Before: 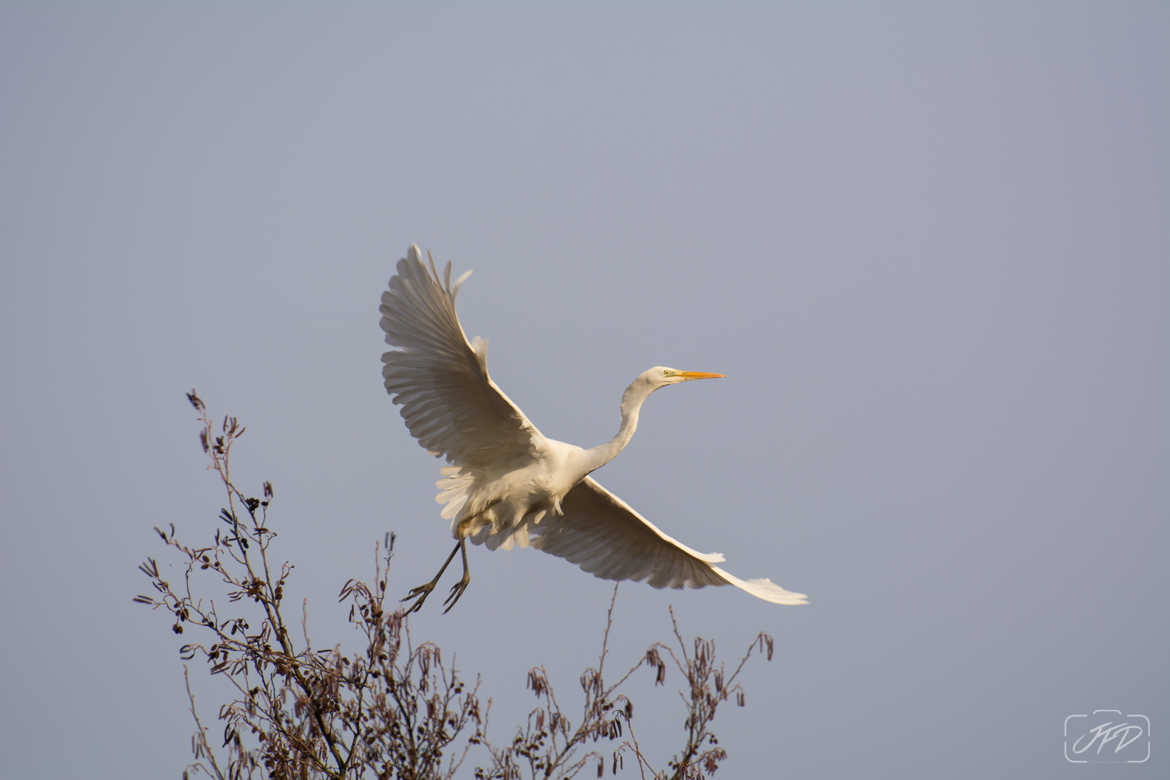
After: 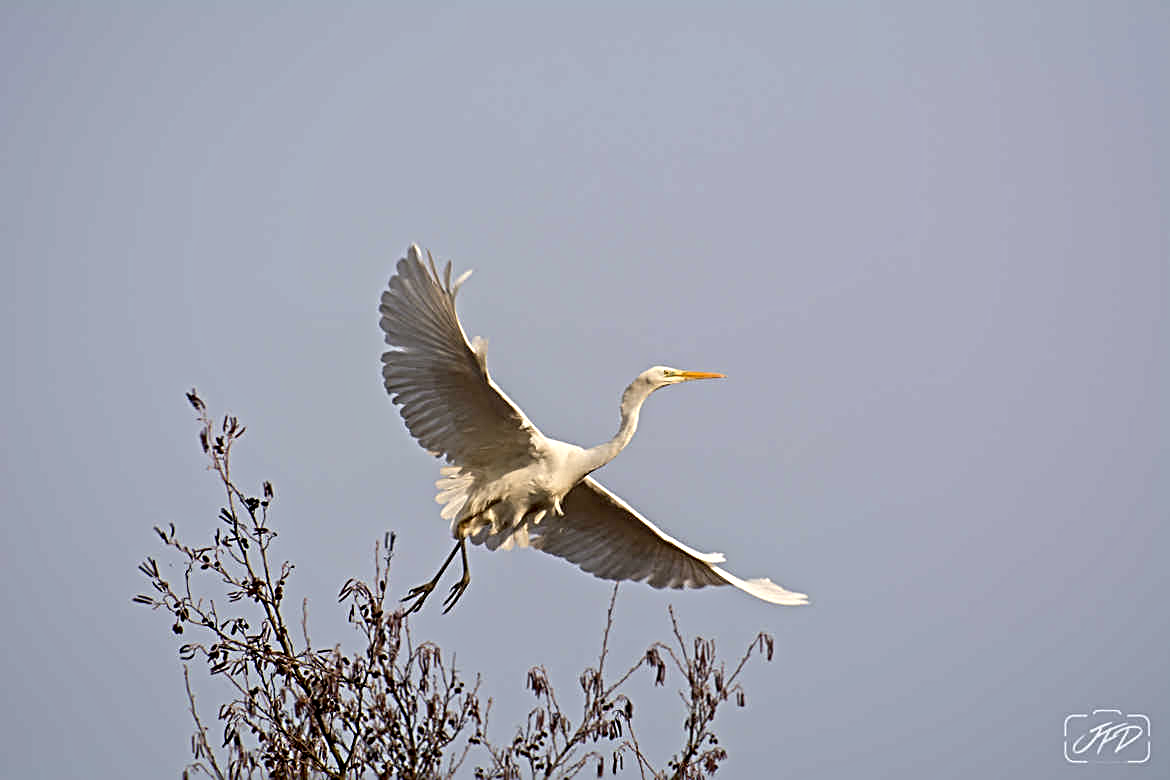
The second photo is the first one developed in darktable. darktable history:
exposure: black level correction 0.007, exposure 0.155 EV, compensate highlight preservation false
contrast equalizer: octaves 7, y [[0.5, 0.501, 0.525, 0.597, 0.58, 0.514], [0.5 ×6], [0.5 ×6], [0 ×6], [0 ×6]]
sharpen: radius 2.532, amount 0.627
